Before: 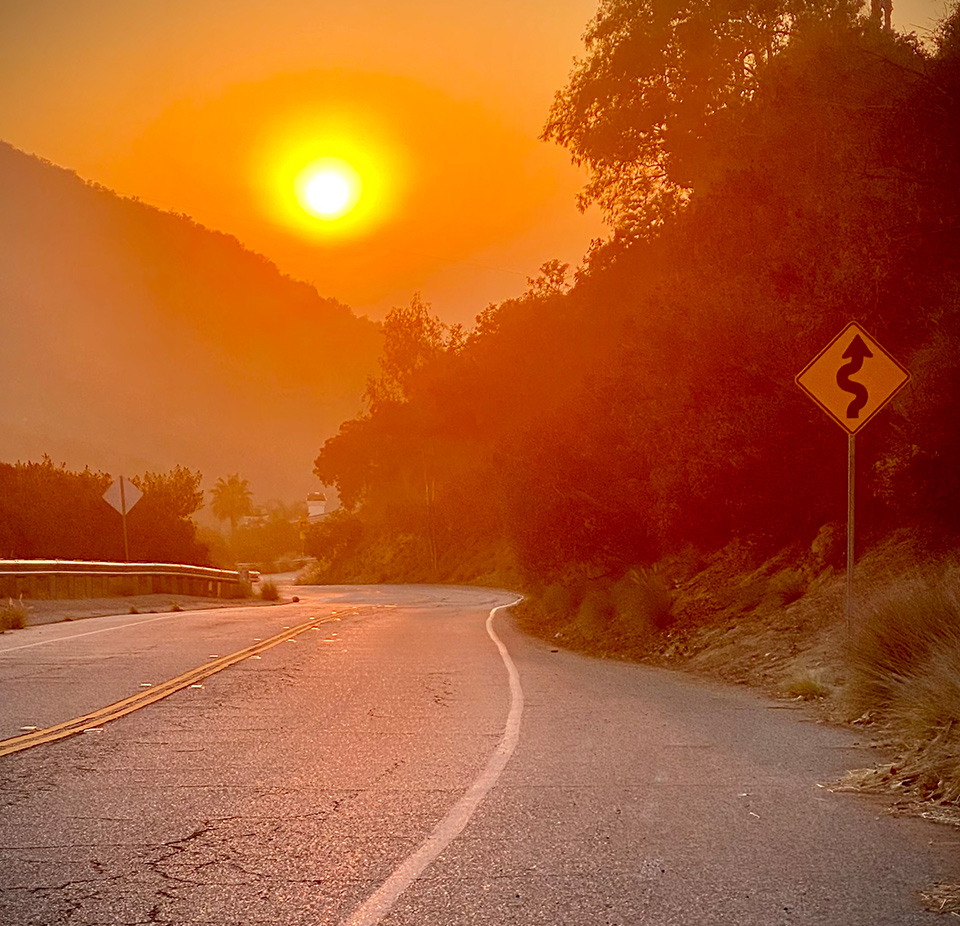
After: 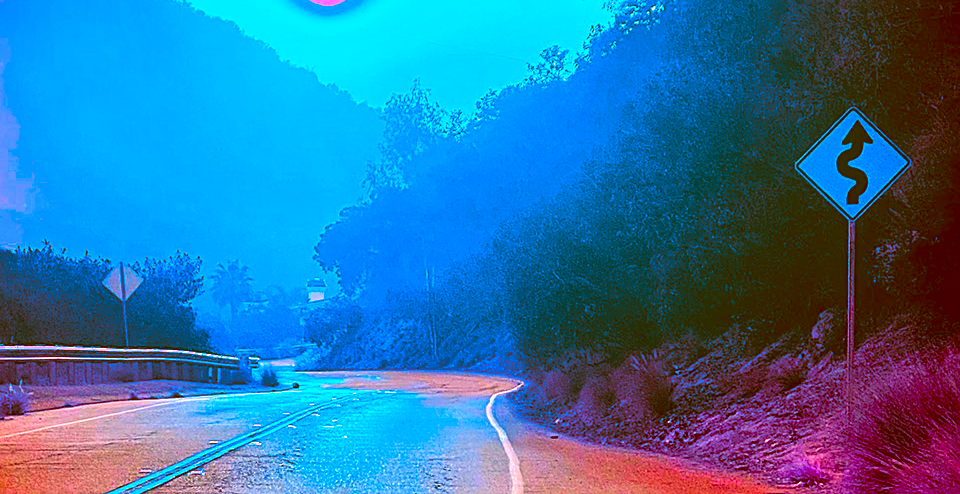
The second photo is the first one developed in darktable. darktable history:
crop and rotate: top 23.307%, bottom 23.317%
local contrast: on, module defaults
color balance rgb: linear chroma grading › global chroma 19.101%, perceptual saturation grading › global saturation 16.427%, perceptual brilliance grading › highlights 19.981%, perceptual brilliance grading › mid-tones 18.917%, perceptual brilliance grading › shadows -20.679%
sharpen: on, module defaults
color correction: highlights a* -39.6, highlights b* -39.22, shadows a* -39.58, shadows b* -39.49, saturation -2.96
